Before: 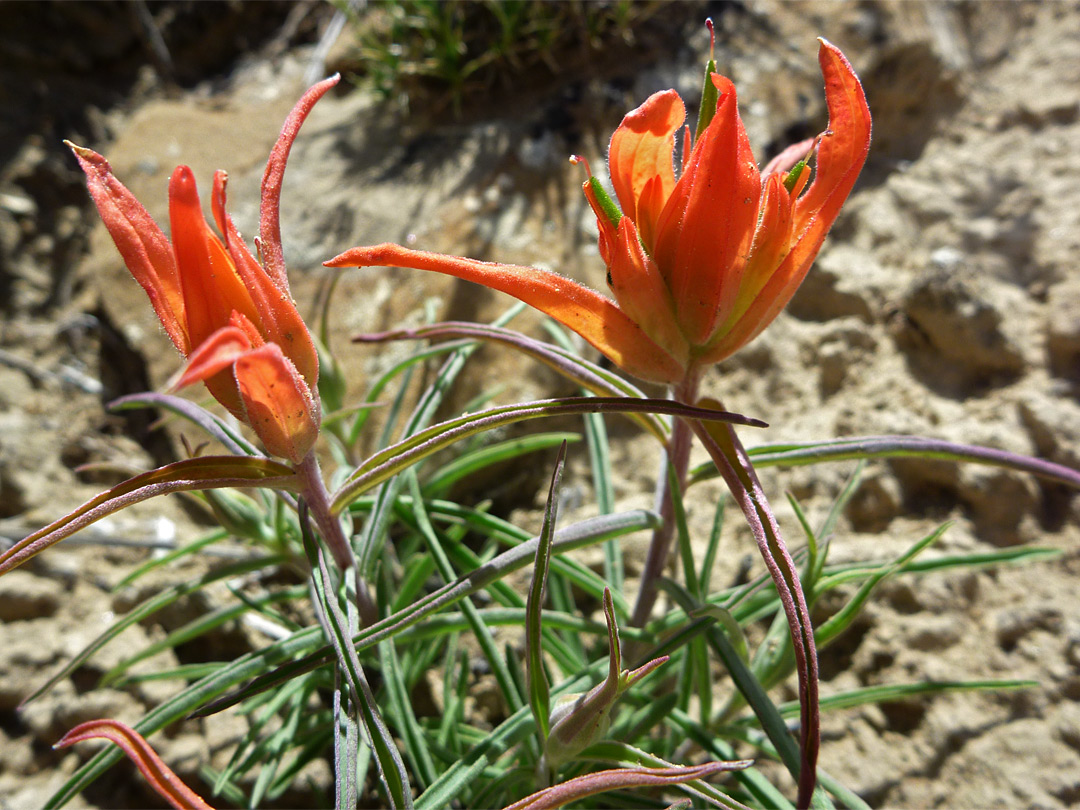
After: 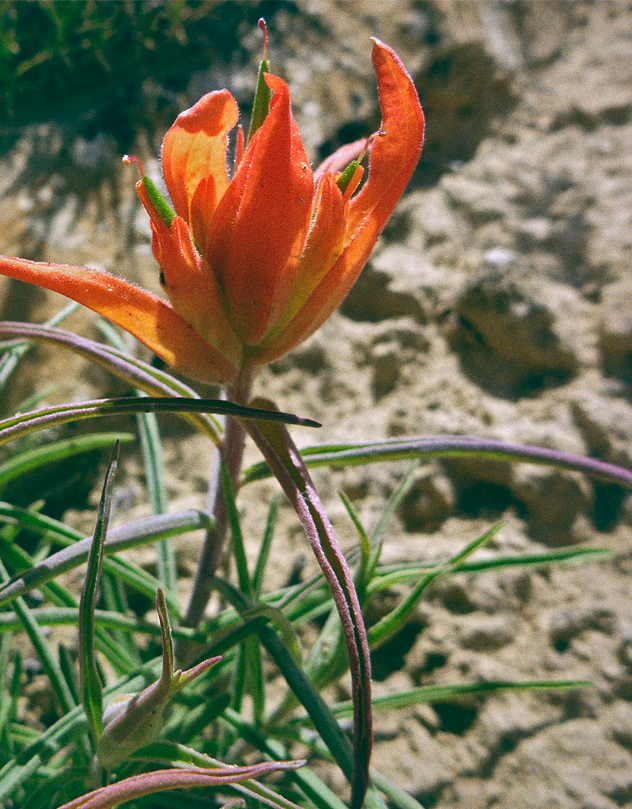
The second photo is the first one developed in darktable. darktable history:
white balance: red 1.042, blue 1.17
local contrast: mode bilateral grid, contrast 25, coarseness 50, detail 123%, midtone range 0.2
crop: left 41.402%
shadows and highlights: highlights -60
grain: on, module defaults
color balance: lift [1.005, 0.99, 1.007, 1.01], gamma [1, 1.034, 1.032, 0.966], gain [0.873, 1.055, 1.067, 0.933]
